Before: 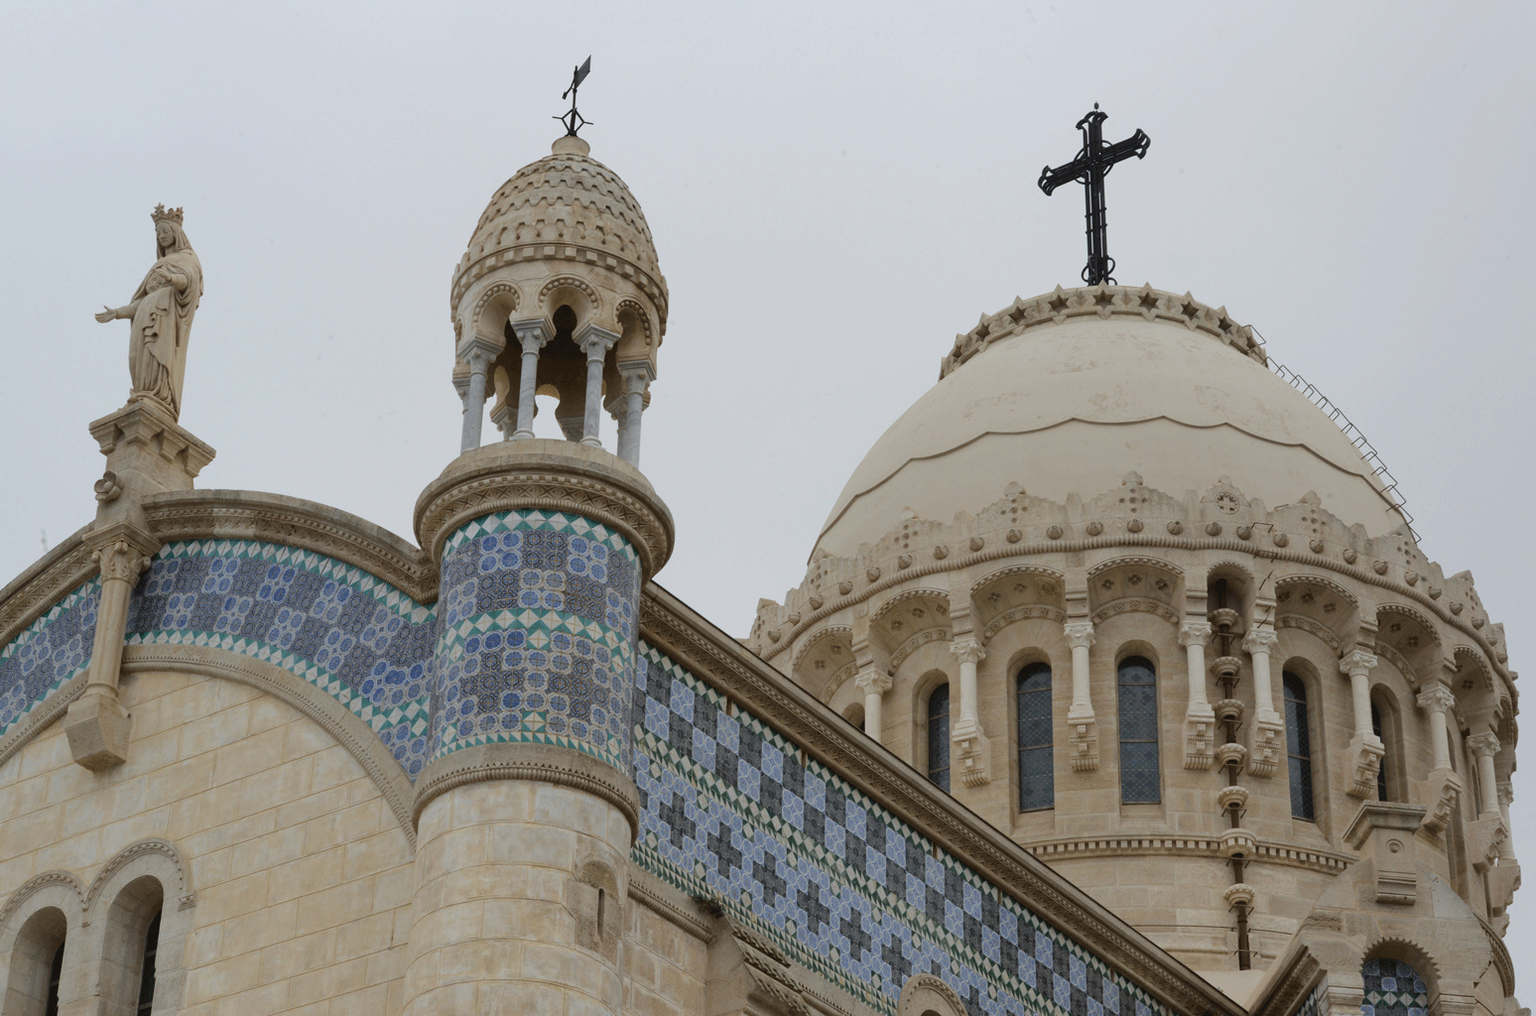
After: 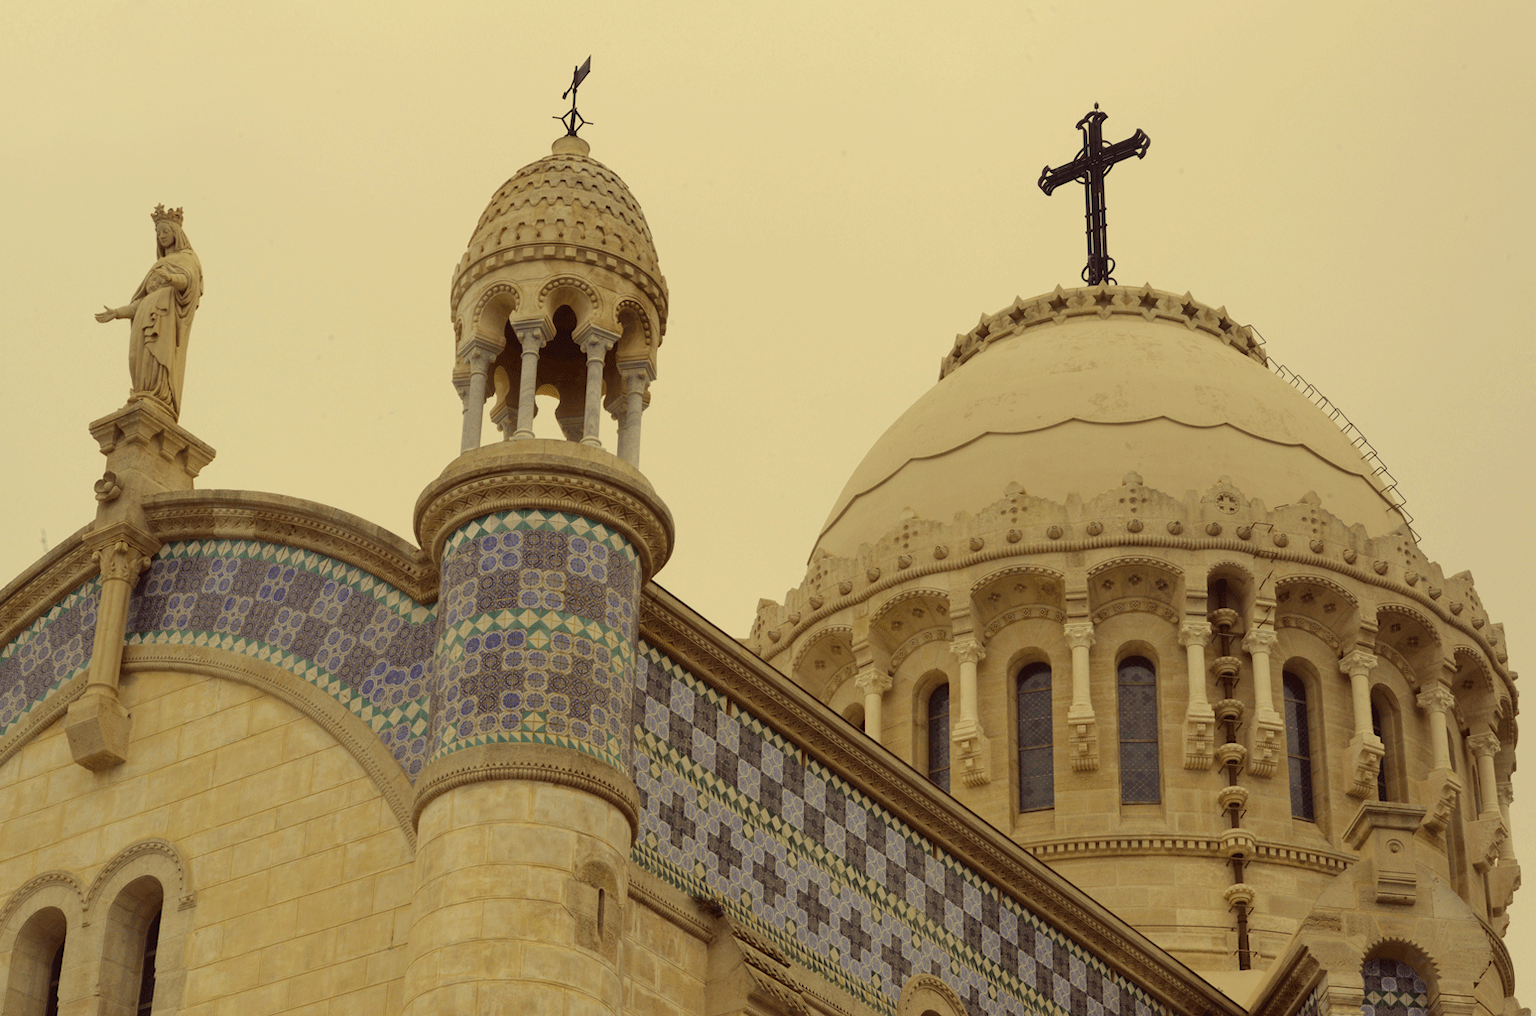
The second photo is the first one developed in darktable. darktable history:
color correction: highlights a* -0.623, highlights b* 39.71, shadows a* 9.41, shadows b* -0.615
